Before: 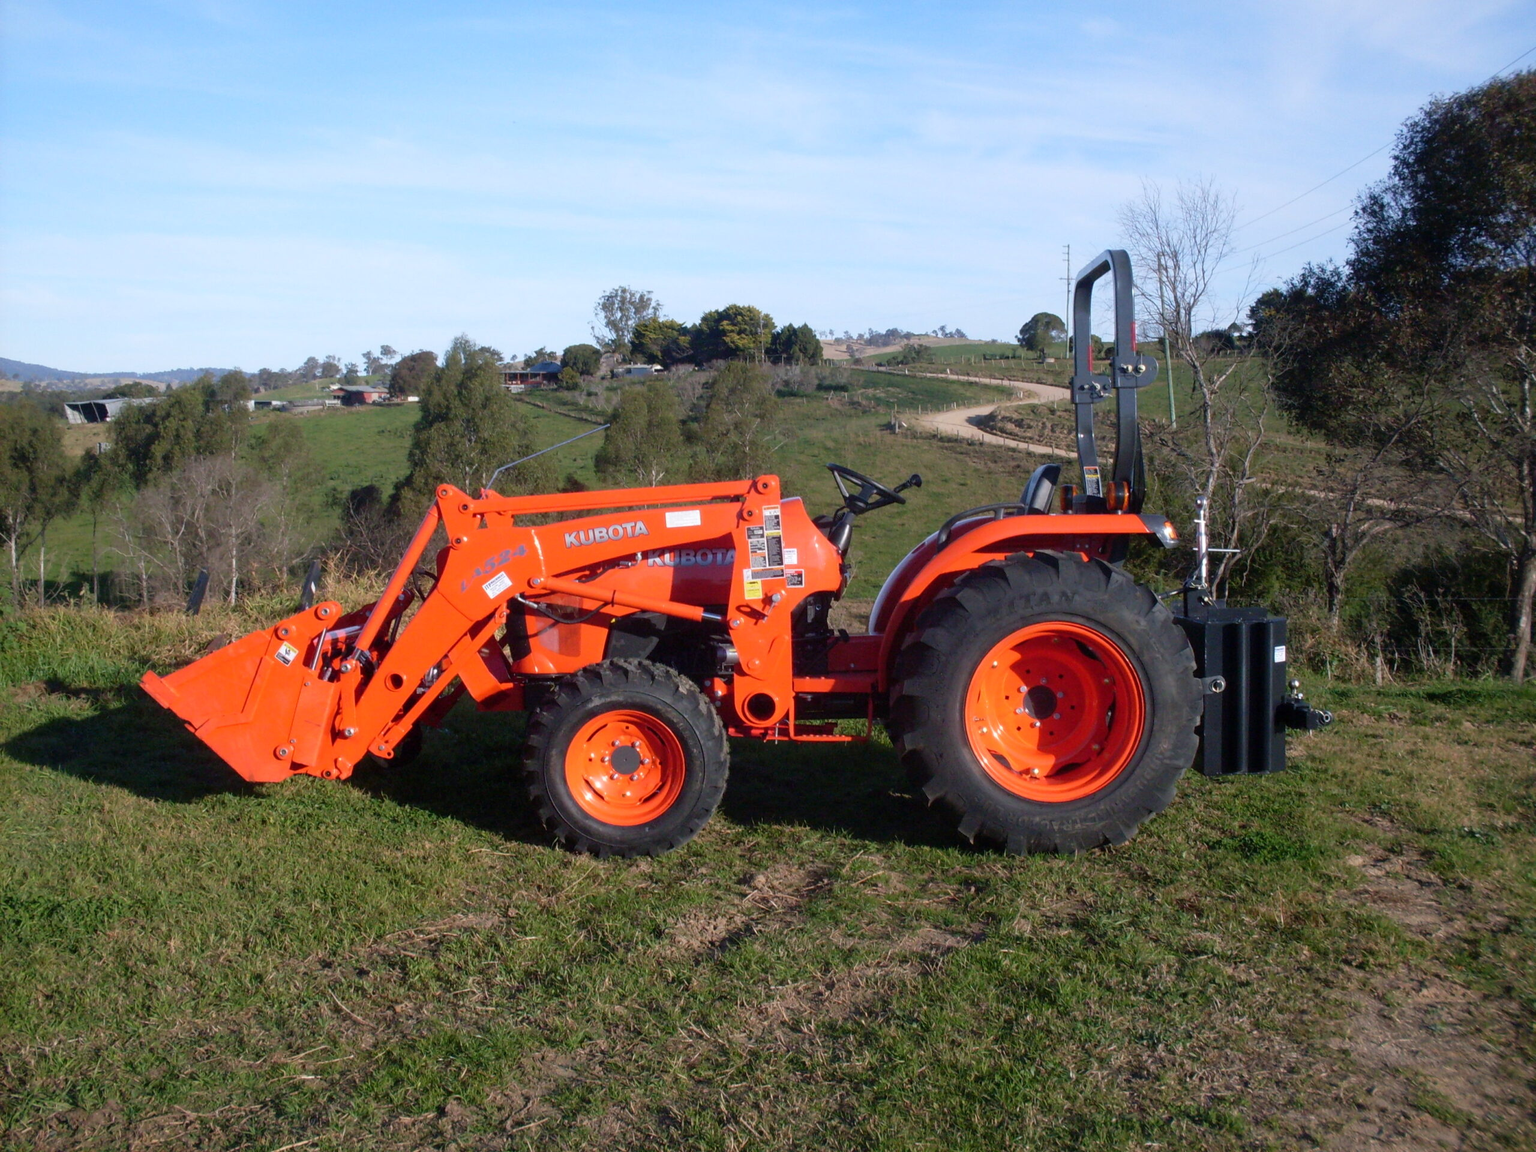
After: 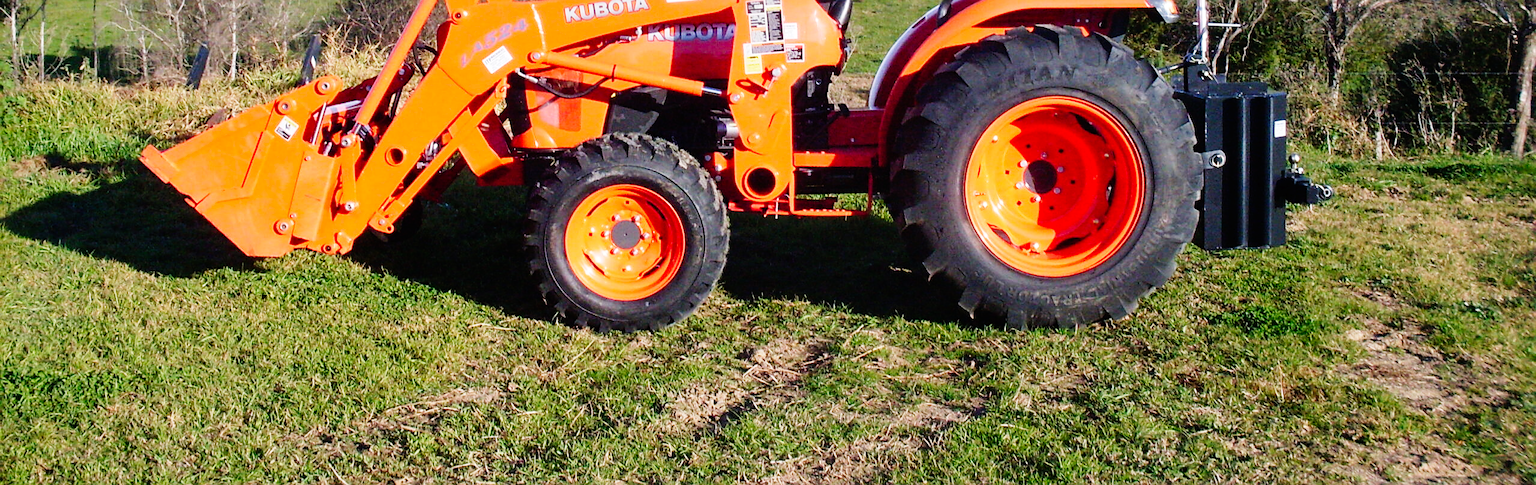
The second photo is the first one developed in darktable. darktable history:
crop: top 45.668%, bottom 12.19%
shadows and highlights: shadows 33.32, highlights -46.84, compress 49.54%, soften with gaussian
base curve: curves: ch0 [(0, 0) (0, 0.001) (0.001, 0.001) (0.004, 0.002) (0.007, 0.004) (0.015, 0.013) (0.033, 0.045) (0.052, 0.096) (0.075, 0.17) (0.099, 0.241) (0.163, 0.42) (0.219, 0.55) (0.259, 0.616) (0.327, 0.722) (0.365, 0.765) (0.522, 0.873) (0.547, 0.881) (0.689, 0.919) (0.826, 0.952) (1, 1)], preserve colors none
sharpen: on, module defaults
